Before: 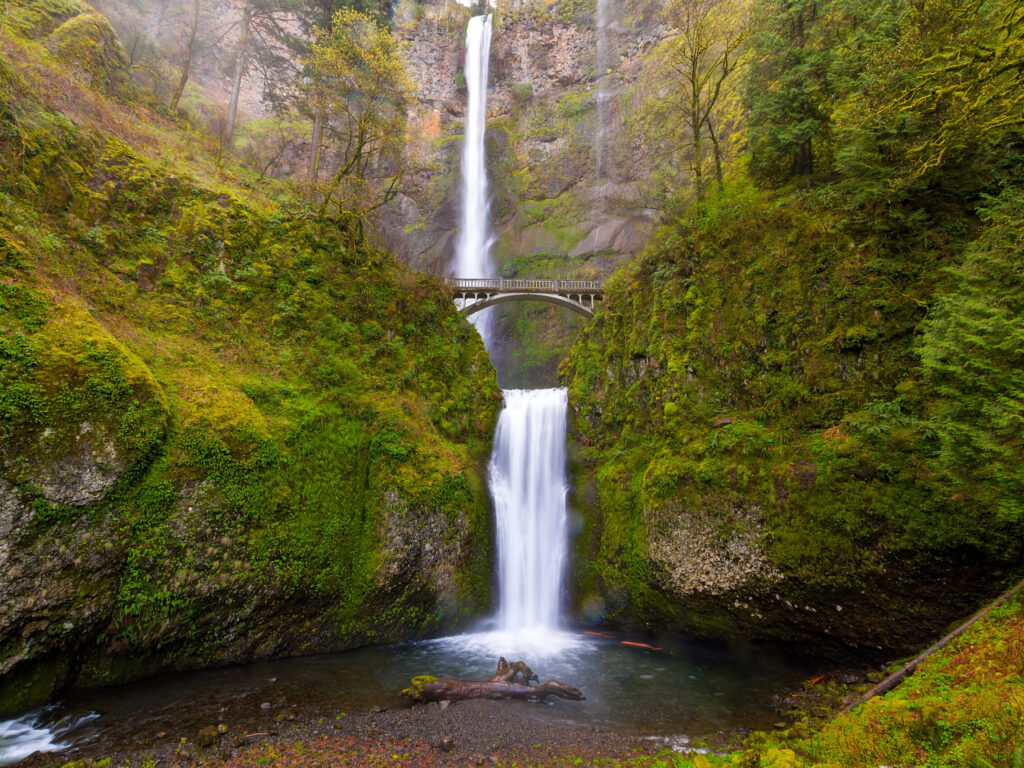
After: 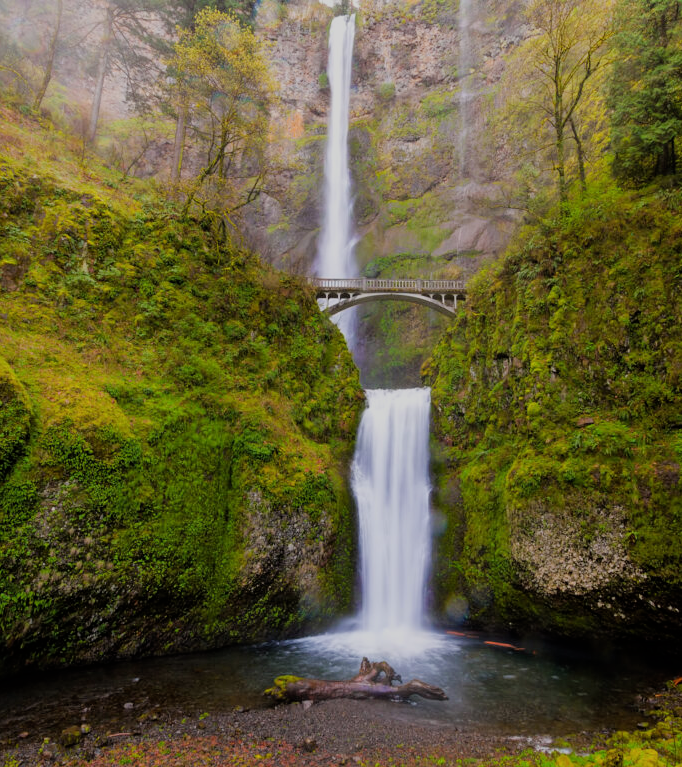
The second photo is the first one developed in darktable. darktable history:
color balance rgb: perceptual saturation grading › global saturation 0.726%, perceptual brilliance grading › global brilliance 2.543%, perceptual brilliance grading › highlights -3.472%, perceptual brilliance grading › shadows 2.691%
crop and rotate: left 13.435%, right 19.933%
filmic rgb: black relative exposure -7.65 EV, white relative exposure 4.56 EV, threshold 5.94 EV, hardness 3.61, enable highlight reconstruction true
